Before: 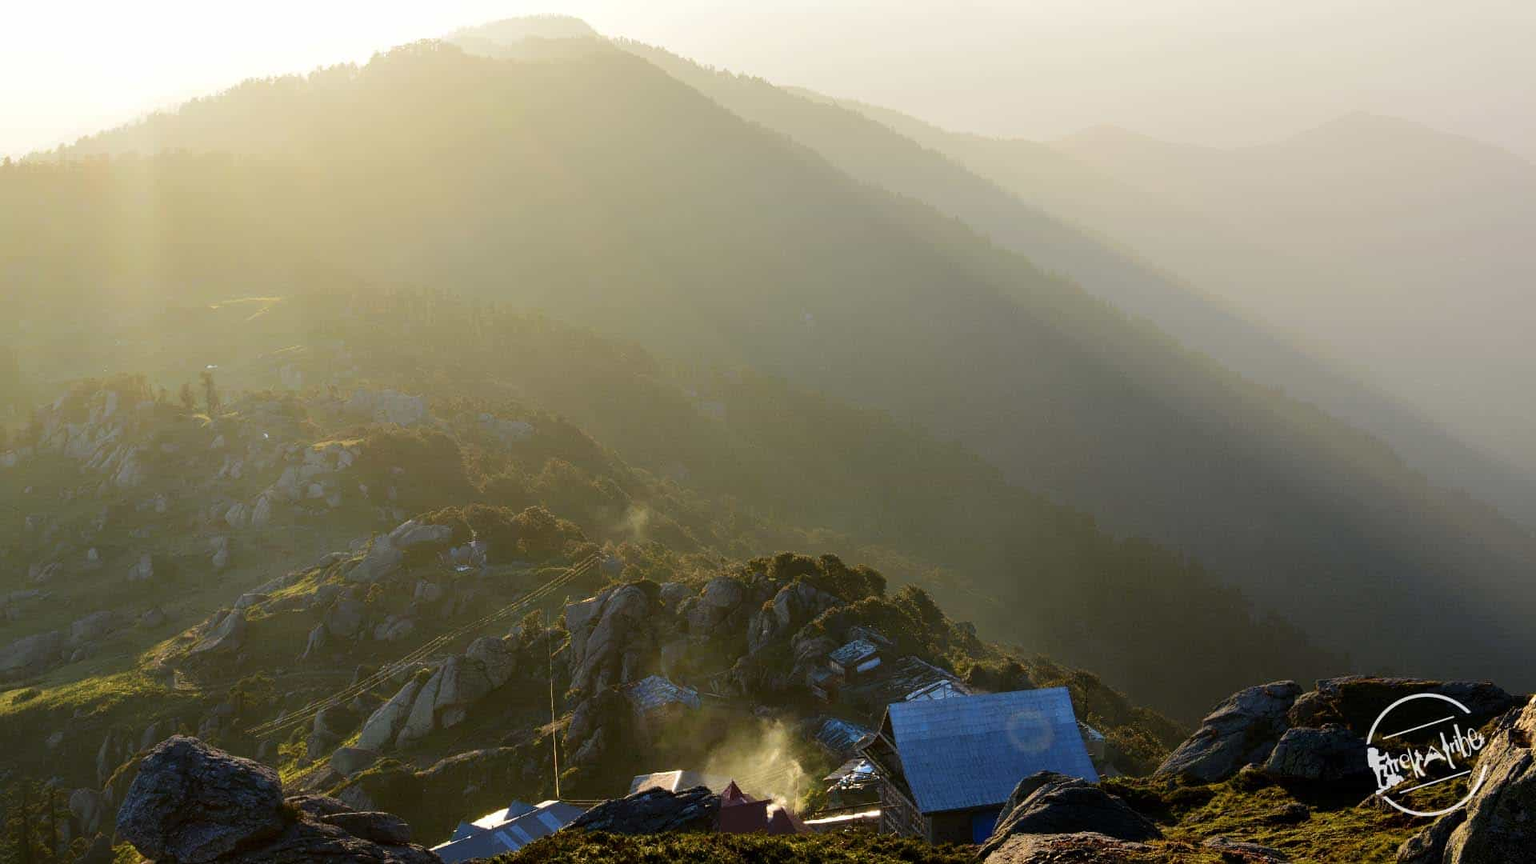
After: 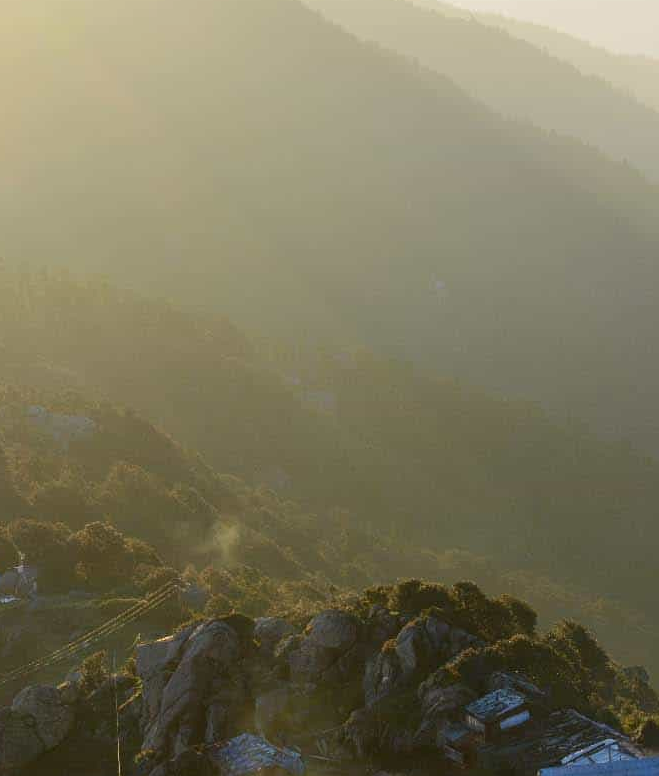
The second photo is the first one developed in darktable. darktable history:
crop and rotate: left 29.784%, top 10.353%, right 35.843%, bottom 17.773%
tone equalizer: edges refinement/feathering 500, mask exposure compensation -1.57 EV, preserve details no
